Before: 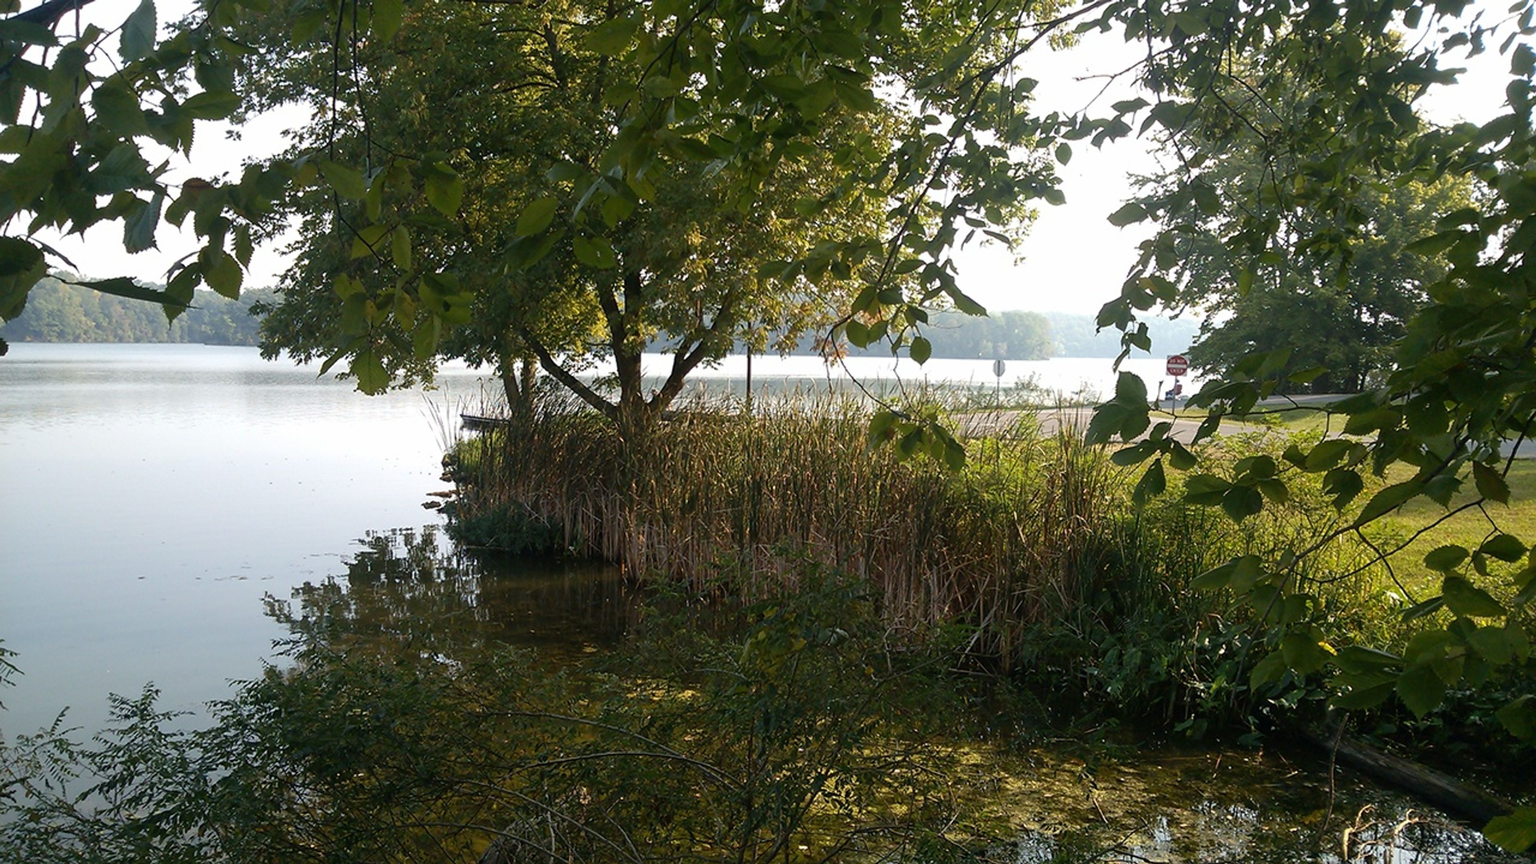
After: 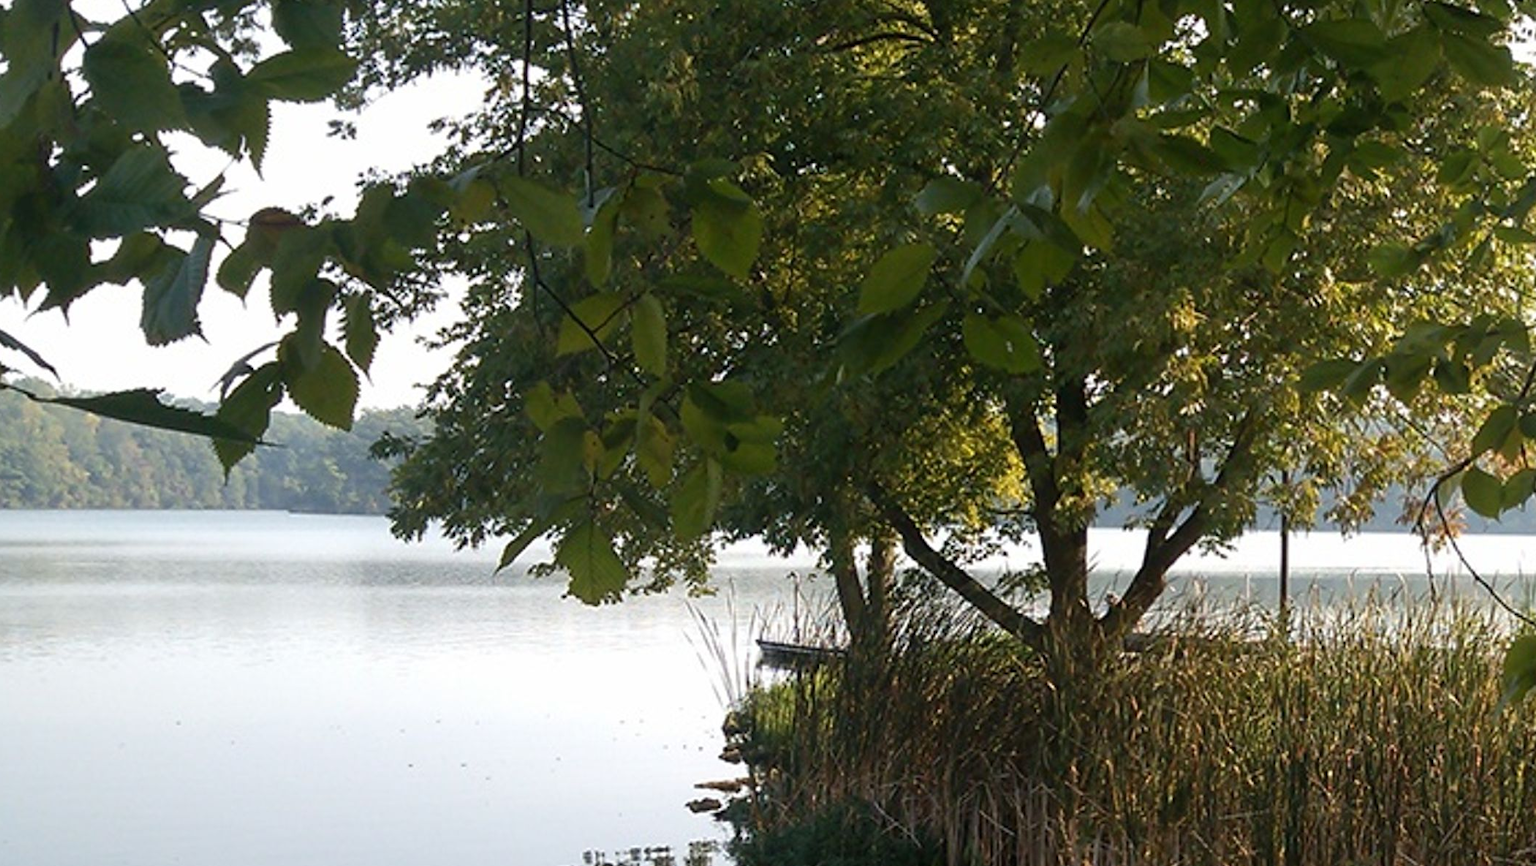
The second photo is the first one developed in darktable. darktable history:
white balance: emerald 1
crop and rotate: left 3.047%, top 7.509%, right 42.236%, bottom 37.598%
